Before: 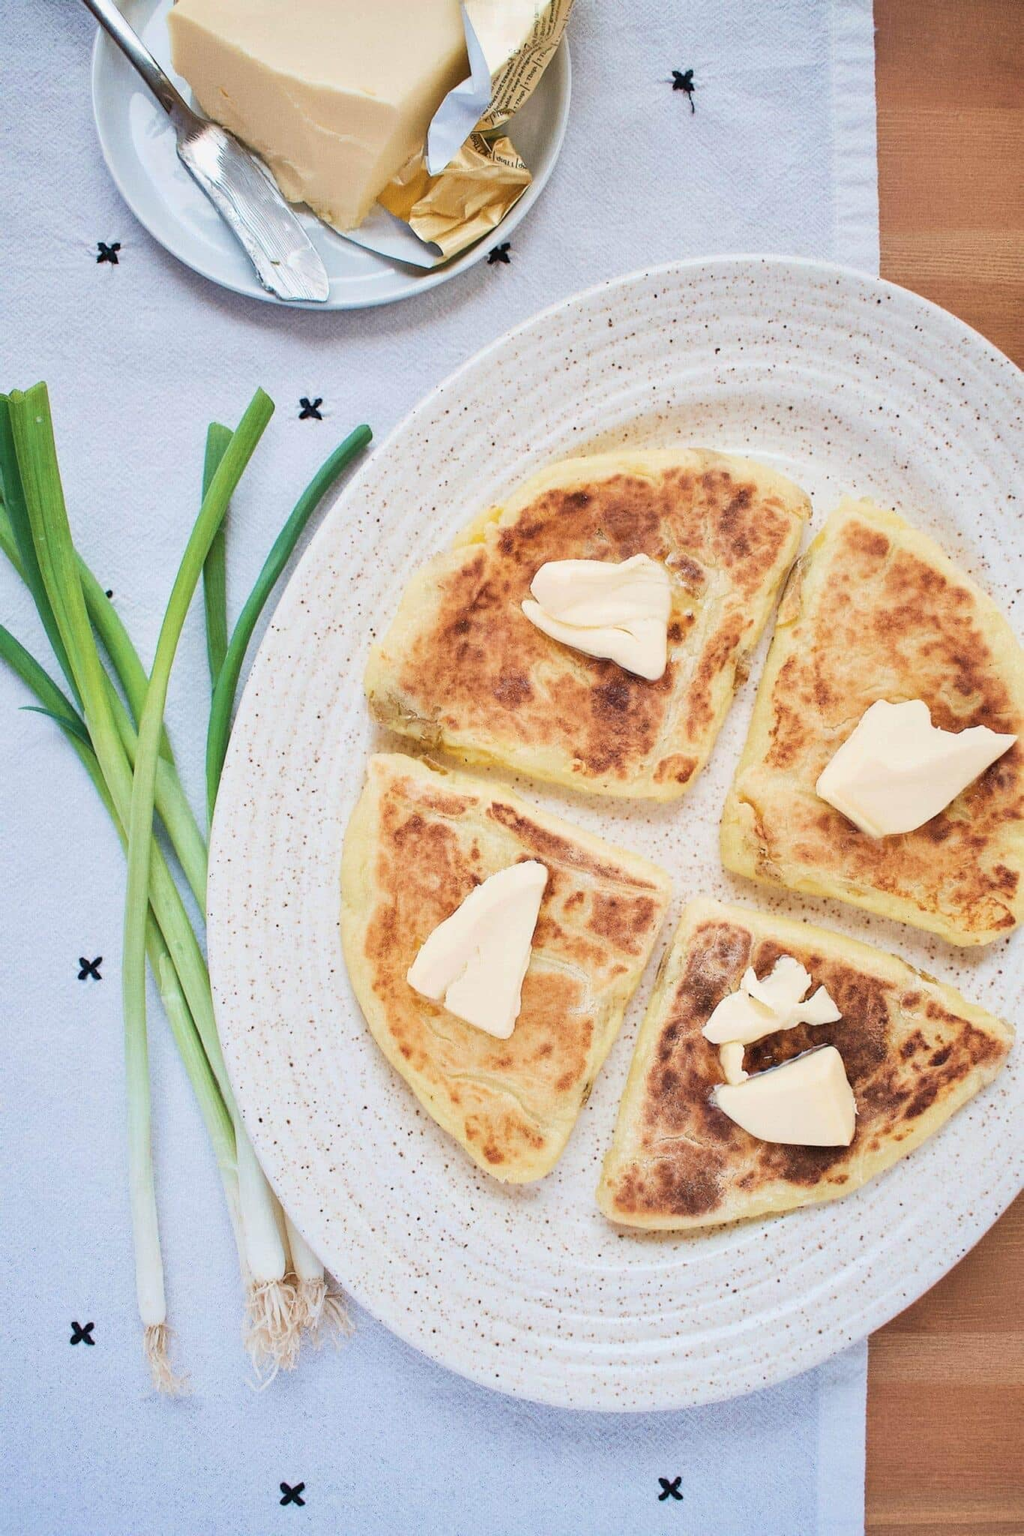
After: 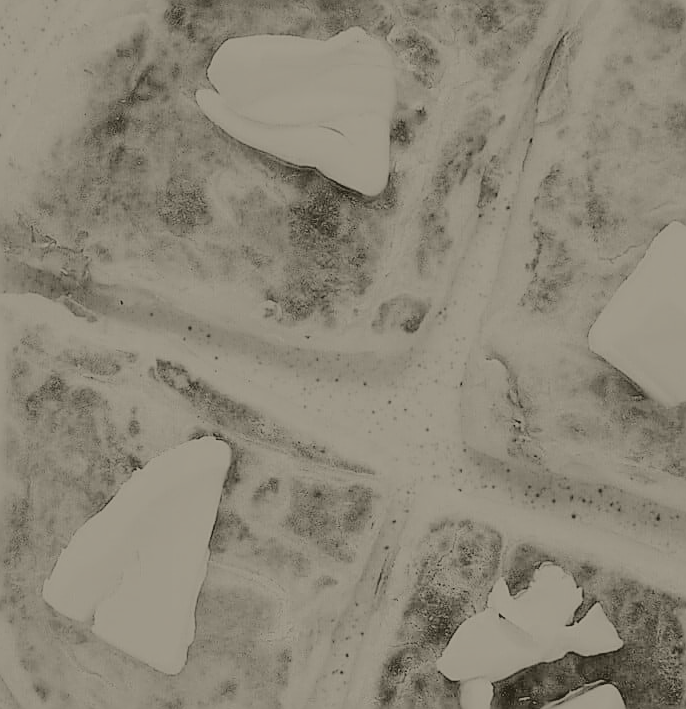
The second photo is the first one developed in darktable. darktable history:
colorize: hue 41.44°, saturation 22%, source mix 60%, lightness 10.61%
exposure: black level correction 0, exposure 0.5 EV, compensate highlight preservation false
sharpen: radius 1.4, amount 1.25, threshold 0.7
crop: left 36.607%, top 34.735%, right 13.146%, bottom 30.611%
filmic rgb: black relative exposure -7.65 EV, white relative exposure 4.56 EV, hardness 3.61, contrast 1.05
